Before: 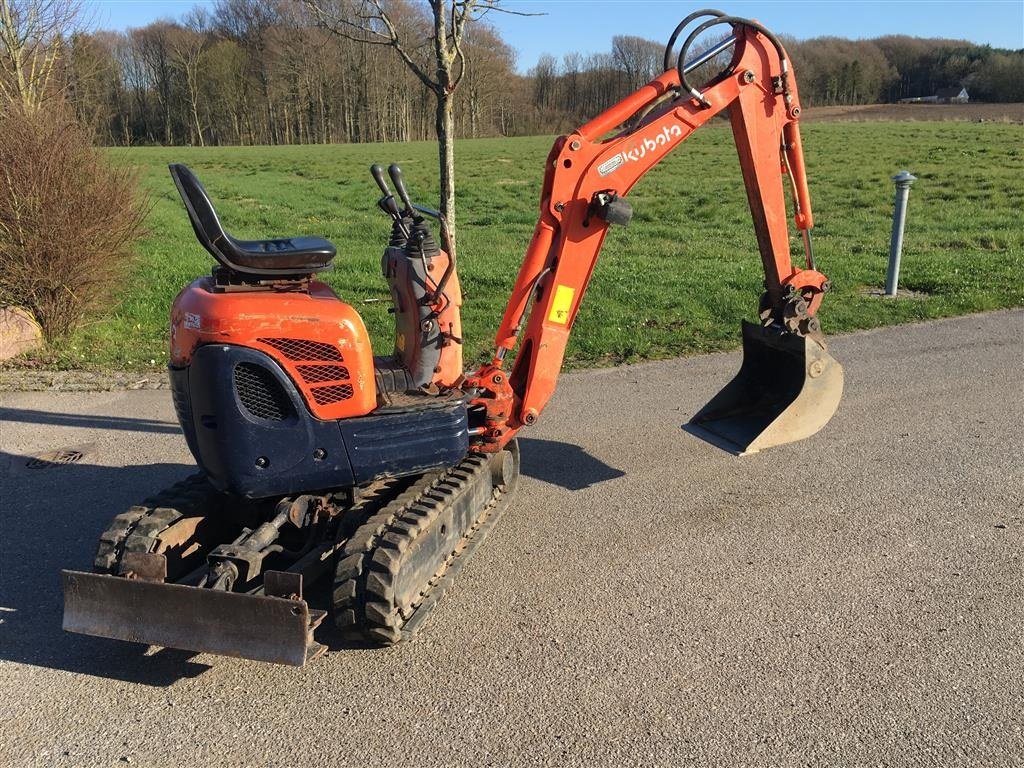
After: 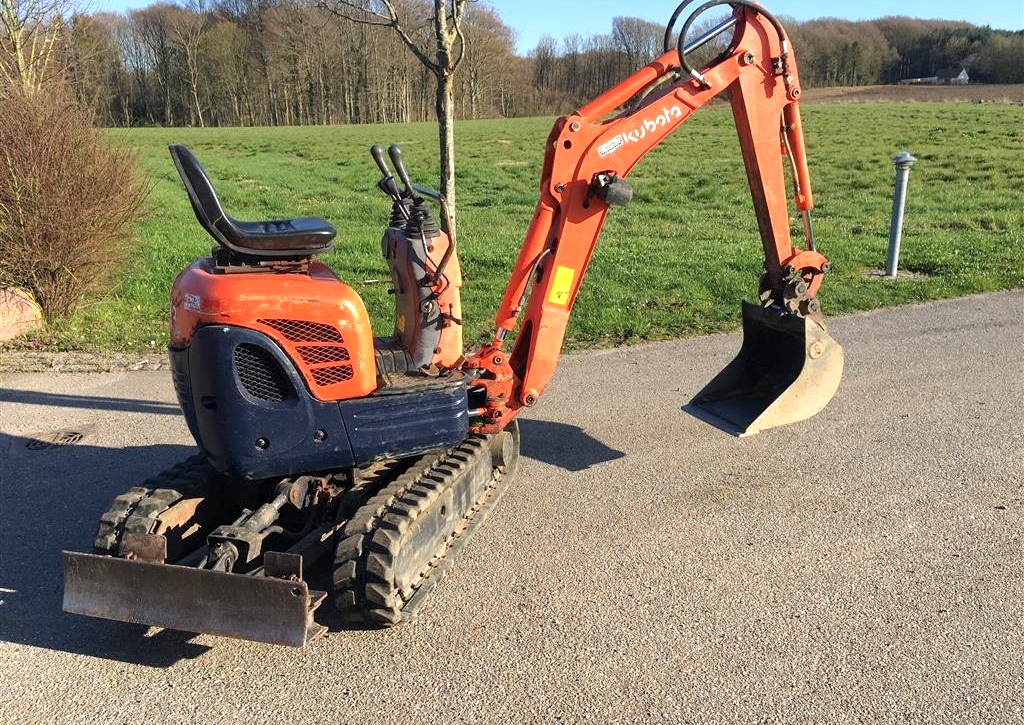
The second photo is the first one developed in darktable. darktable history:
exposure: black level correction 0.001, exposure 0.5 EV, compensate exposure bias true, compensate highlight preservation false
crop and rotate: top 2.479%, bottom 3.018%
